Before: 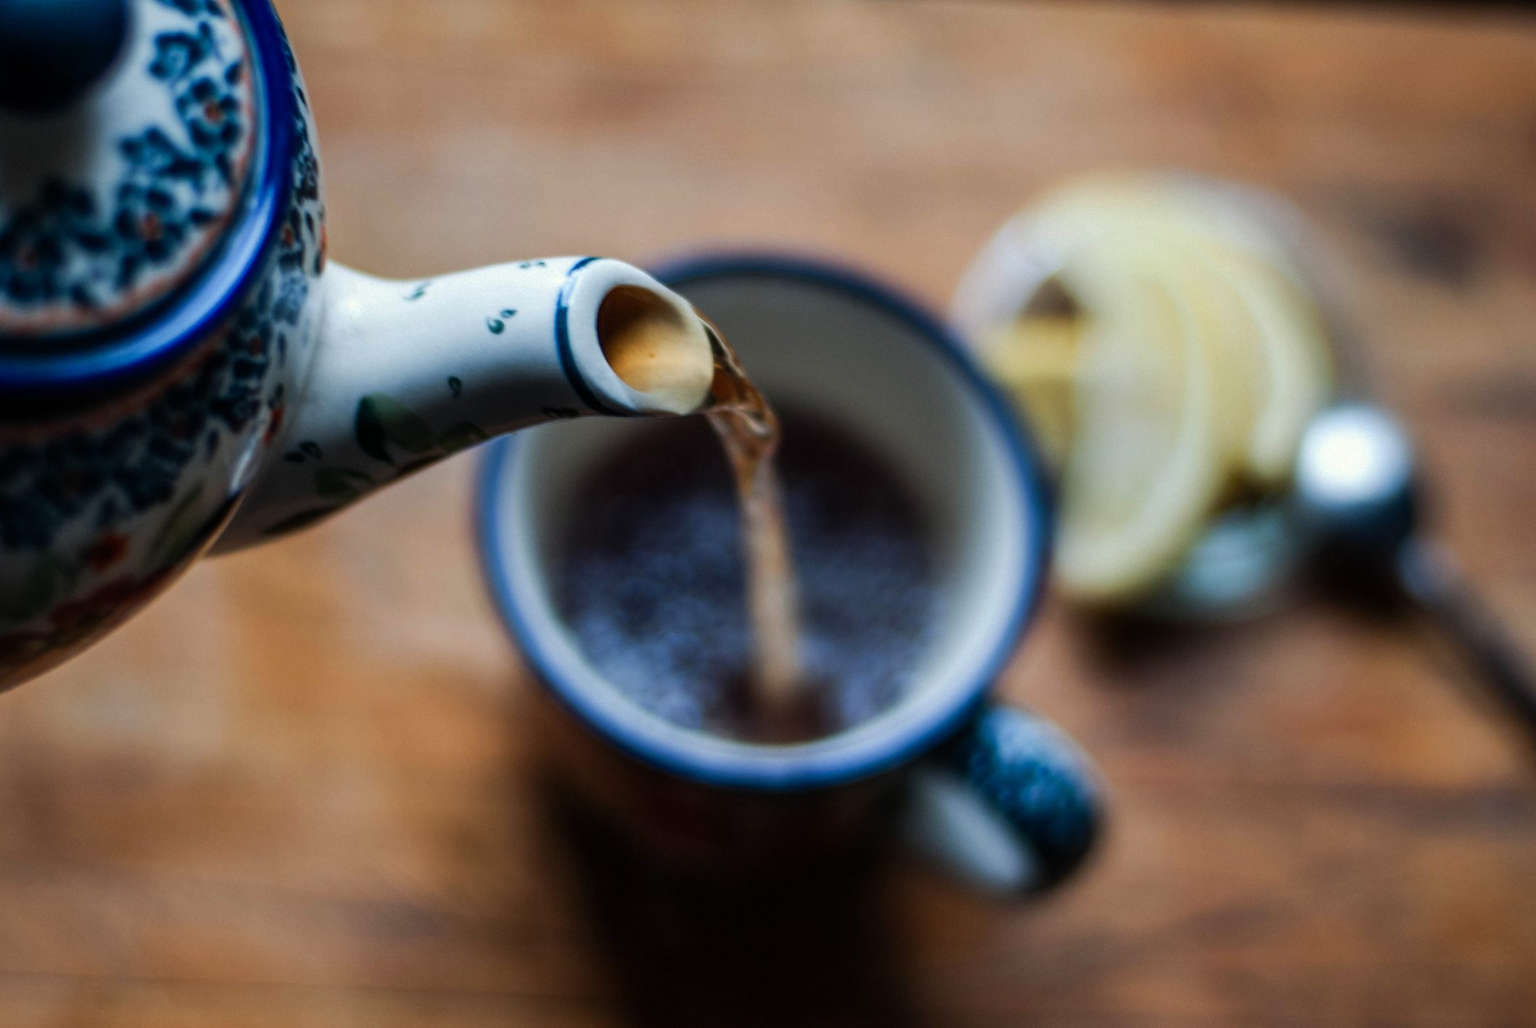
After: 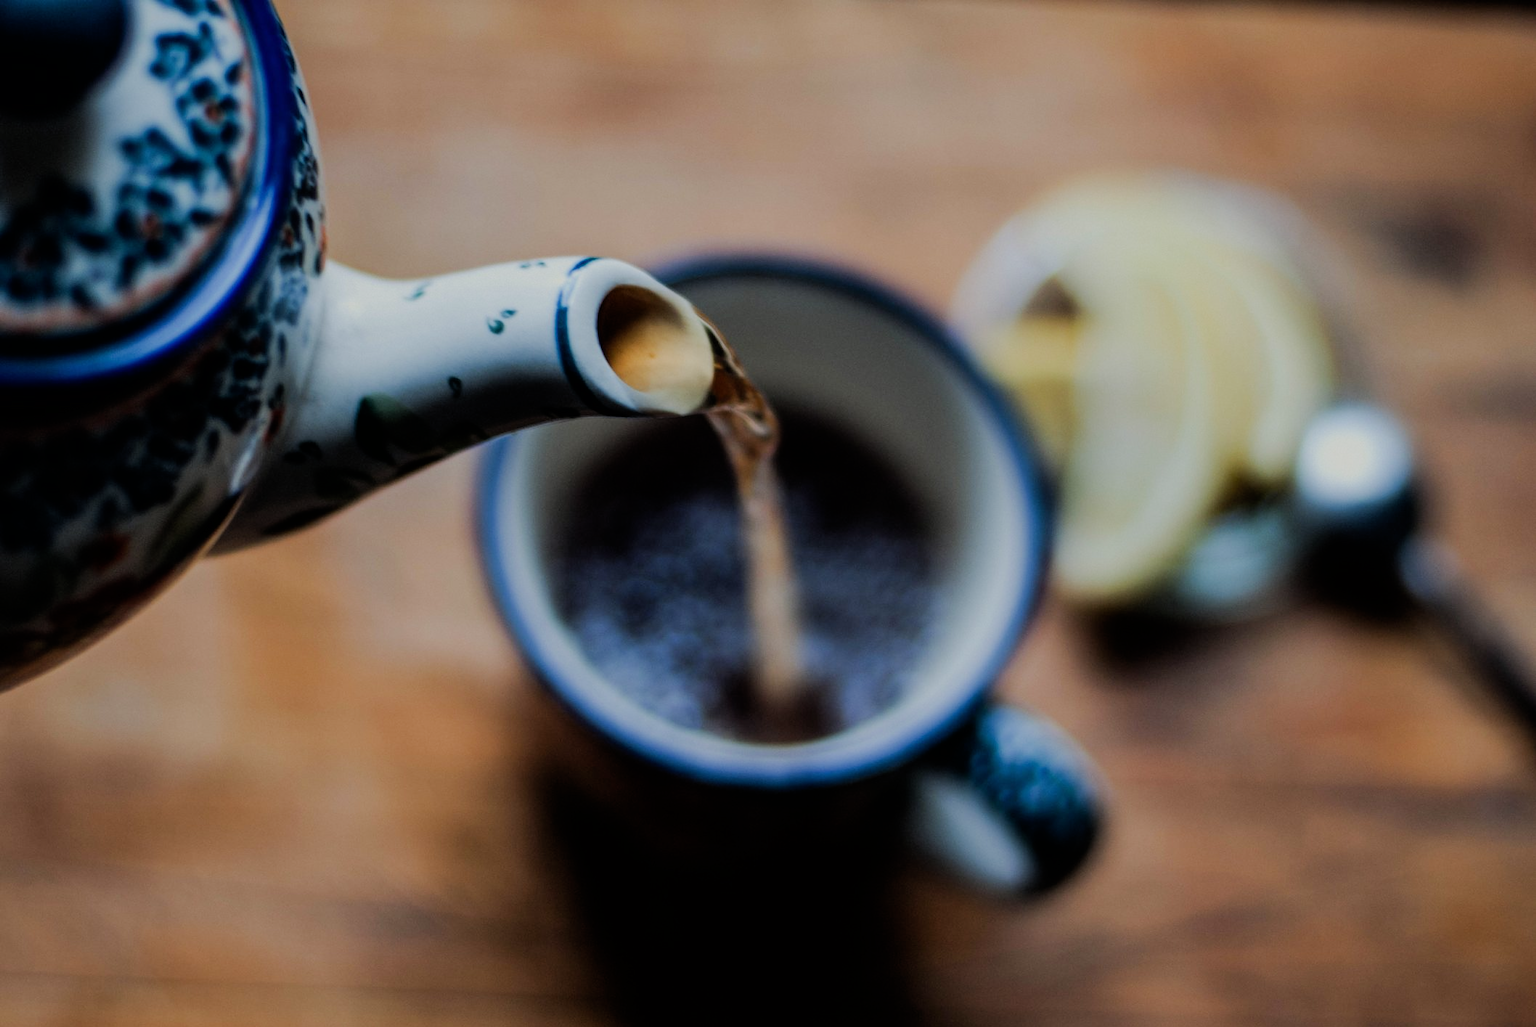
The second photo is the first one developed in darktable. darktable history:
filmic rgb: black relative exposure -7.12 EV, white relative exposure 5.35 EV, hardness 3.02, iterations of high-quality reconstruction 0
tone equalizer: edges refinement/feathering 500, mask exposure compensation -1.57 EV, preserve details no
